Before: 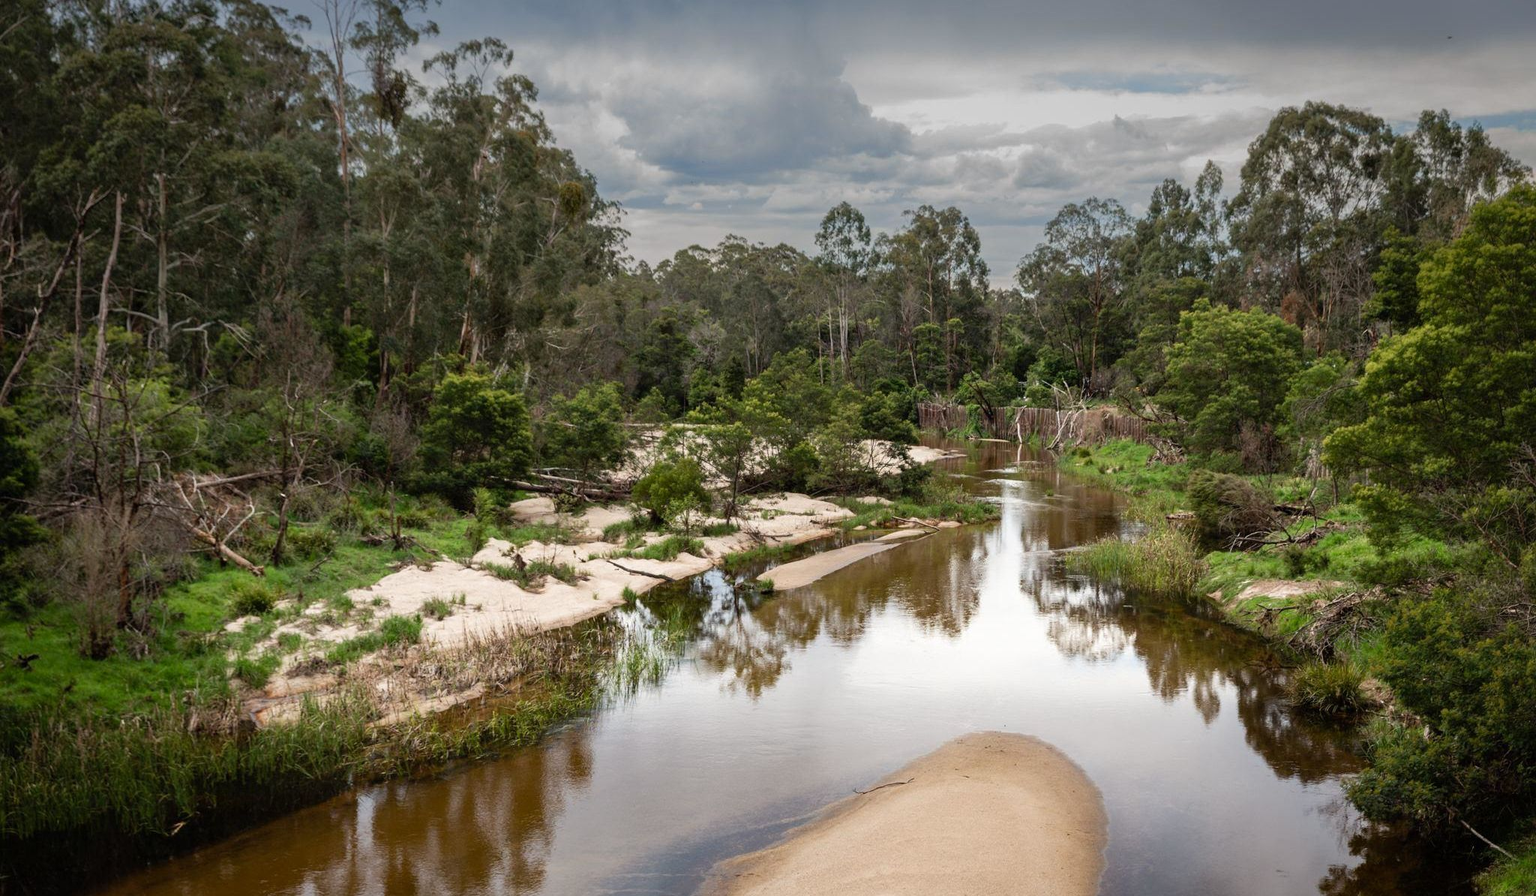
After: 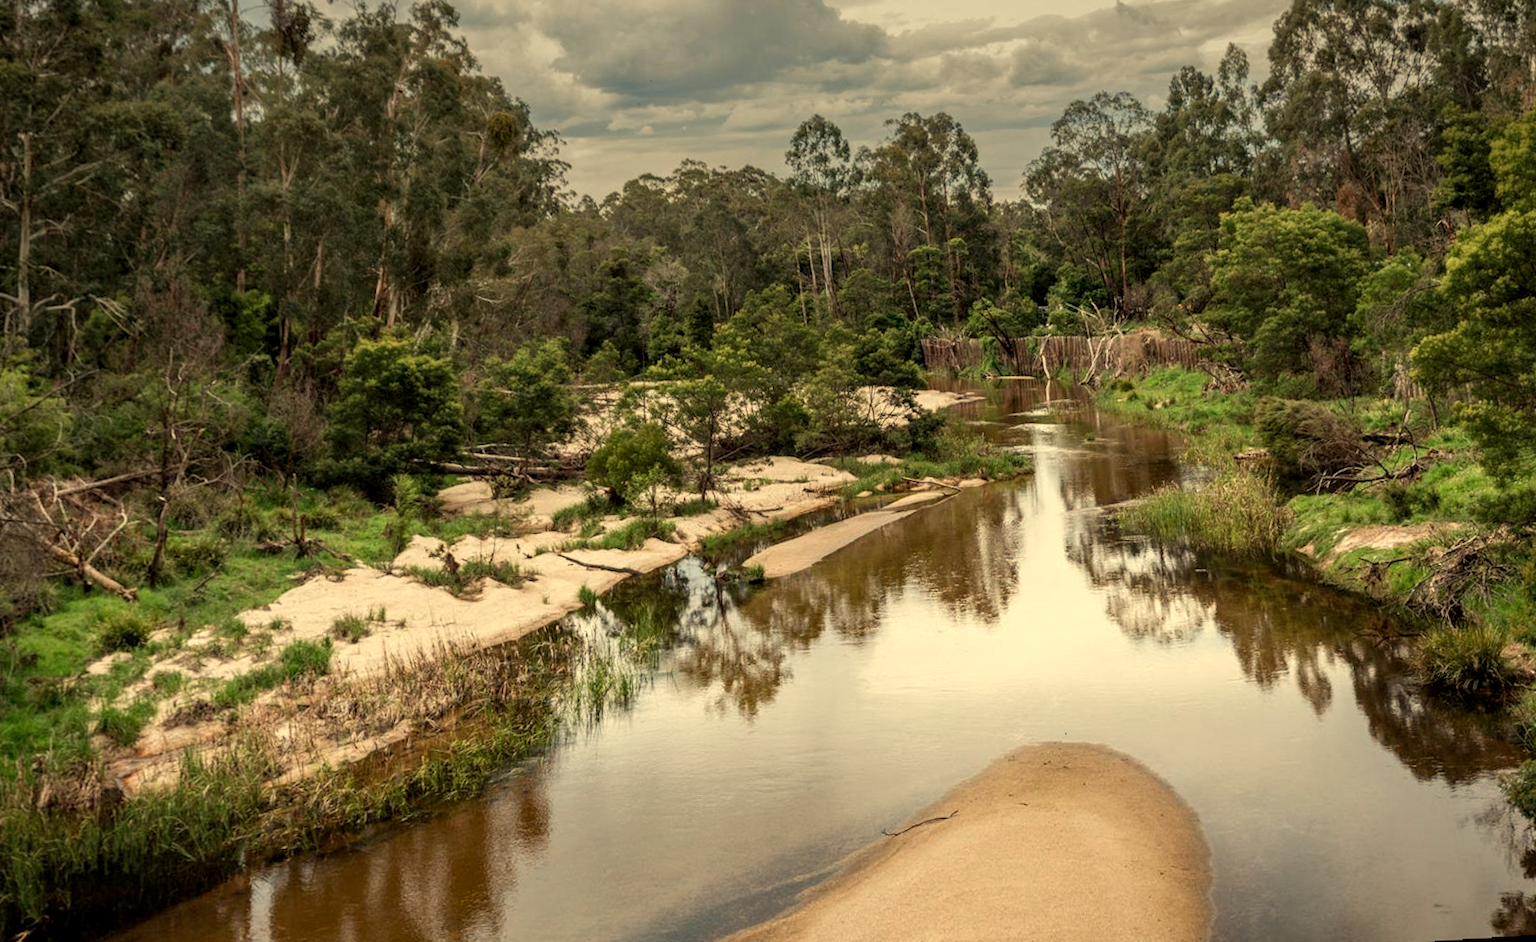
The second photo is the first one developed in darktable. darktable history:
rotate and perspective: rotation -1.68°, lens shift (vertical) -0.146, crop left 0.049, crop right 0.912, crop top 0.032, crop bottom 0.96
local contrast: on, module defaults
white balance: red 1.08, blue 0.791
exposure: exposure -0.116 EV, compensate exposure bias true, compensate highlight preservation false
crop and rotate: angle 1.96°, left 5.673%, top 5.673%
